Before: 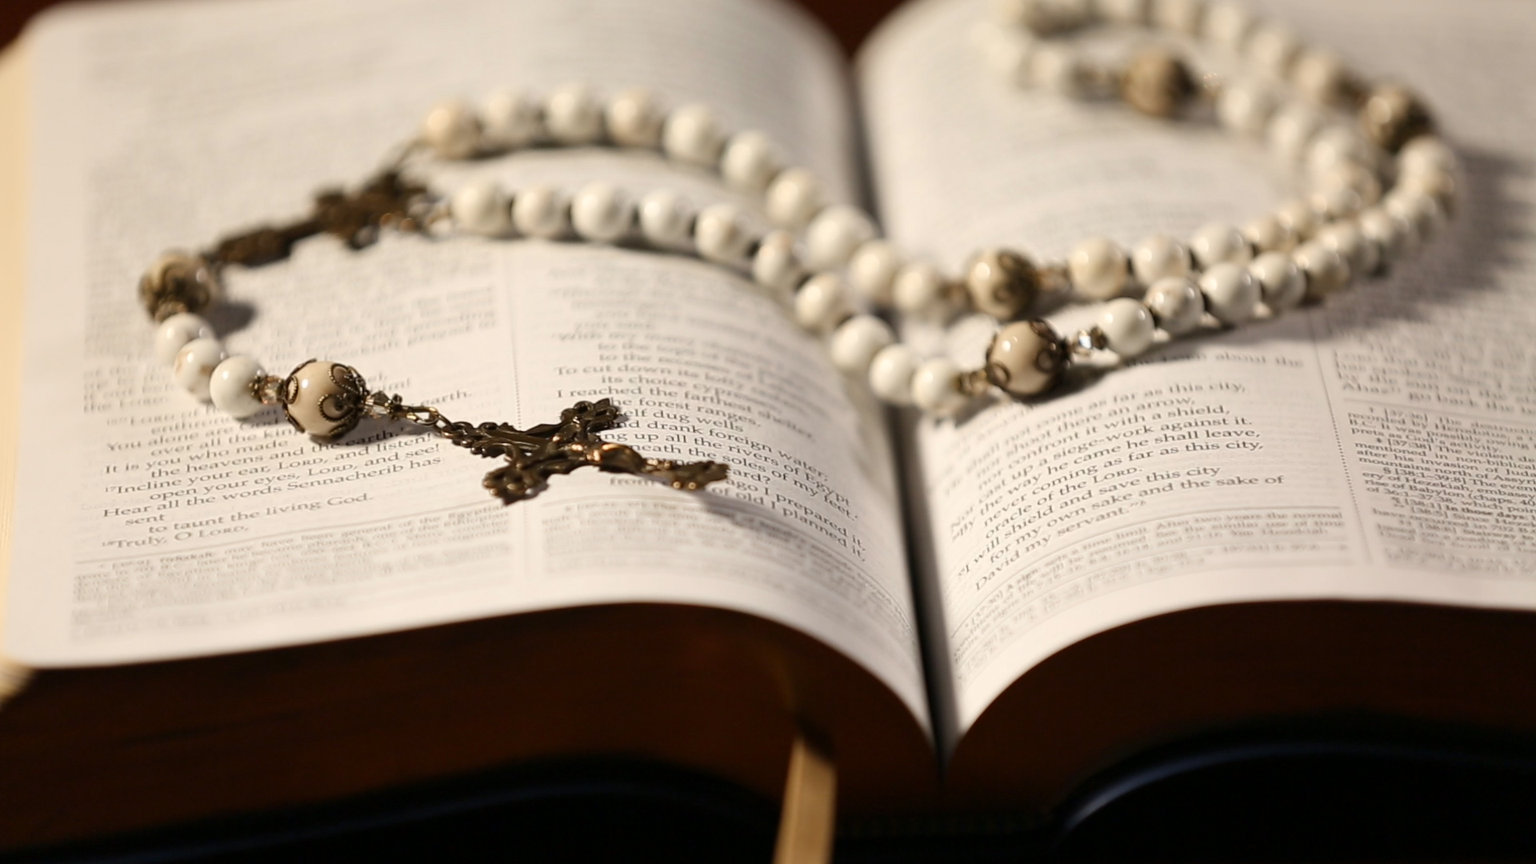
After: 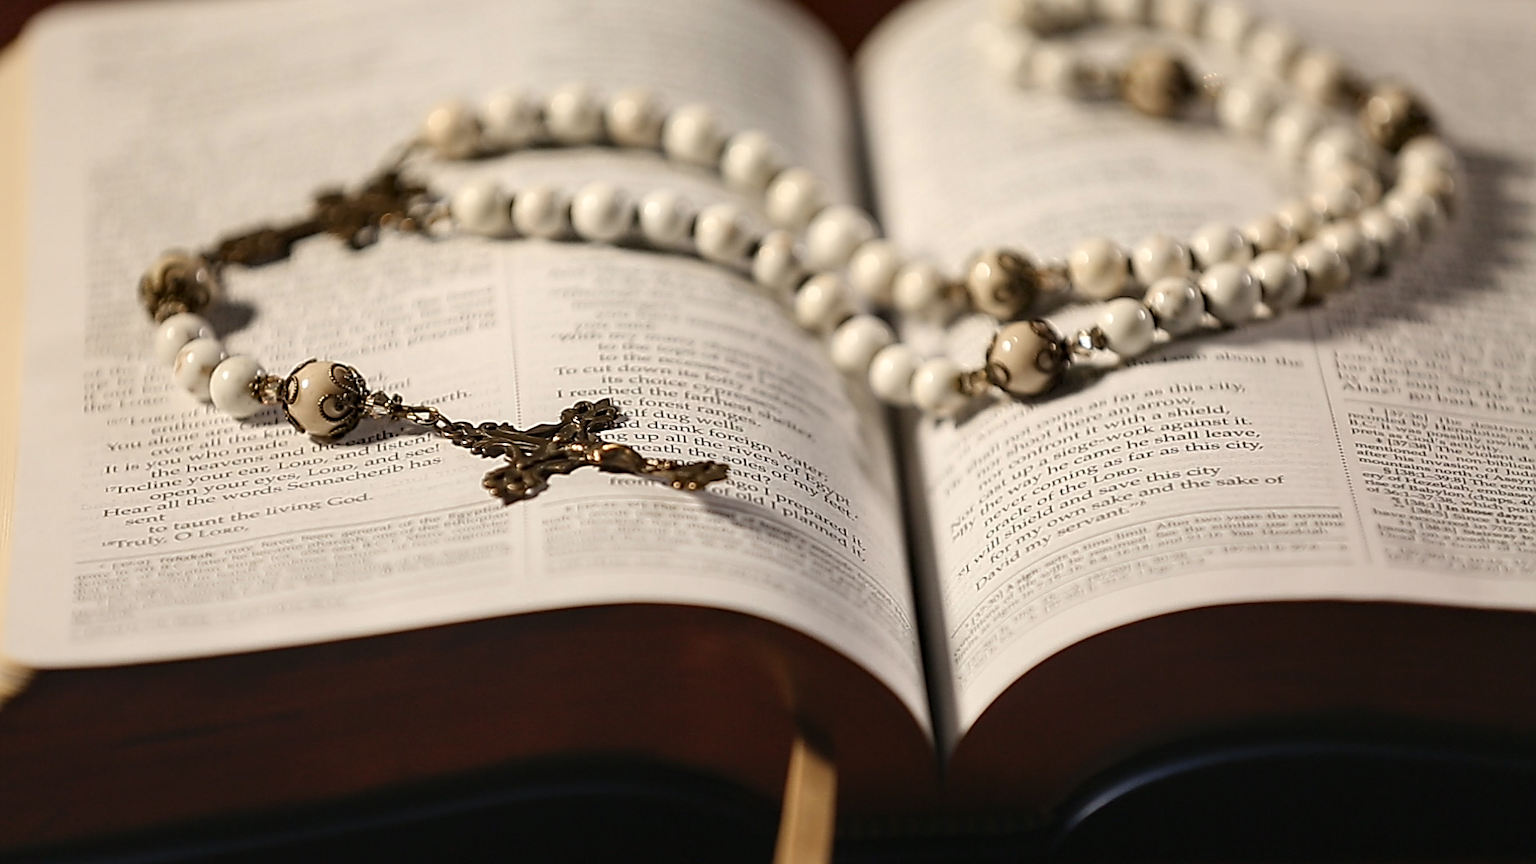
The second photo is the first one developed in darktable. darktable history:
sharpen: amount 1.017
local contrast: on, module defaults
